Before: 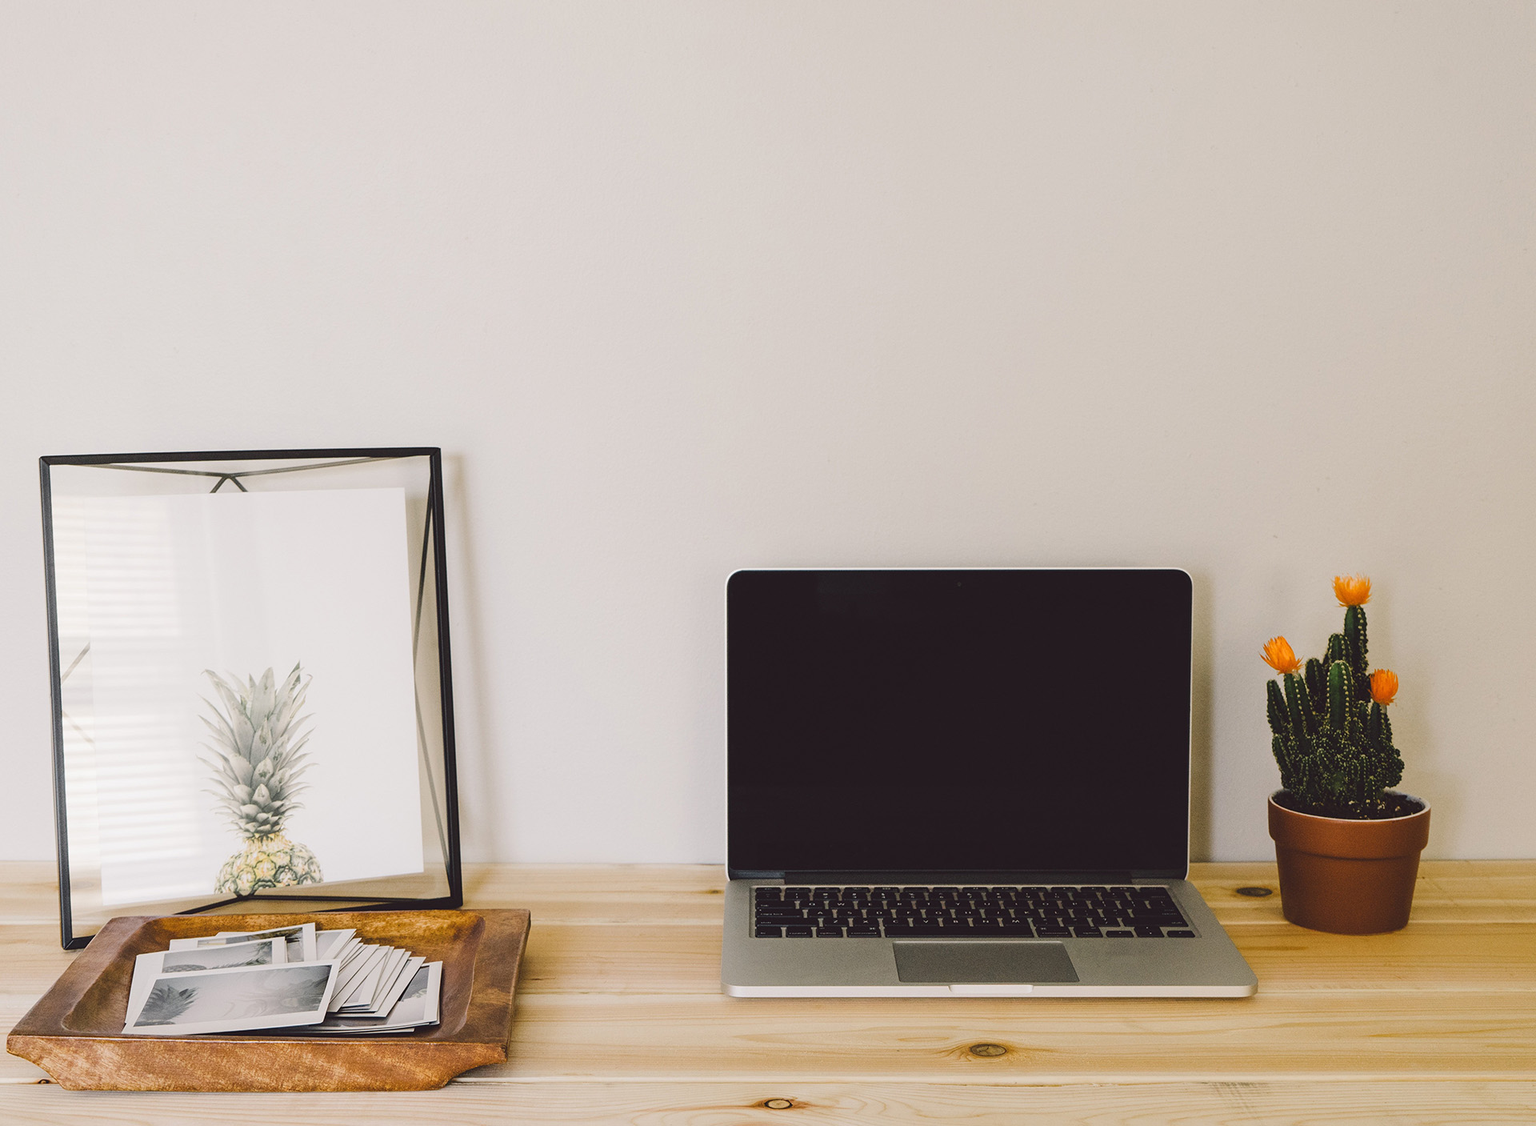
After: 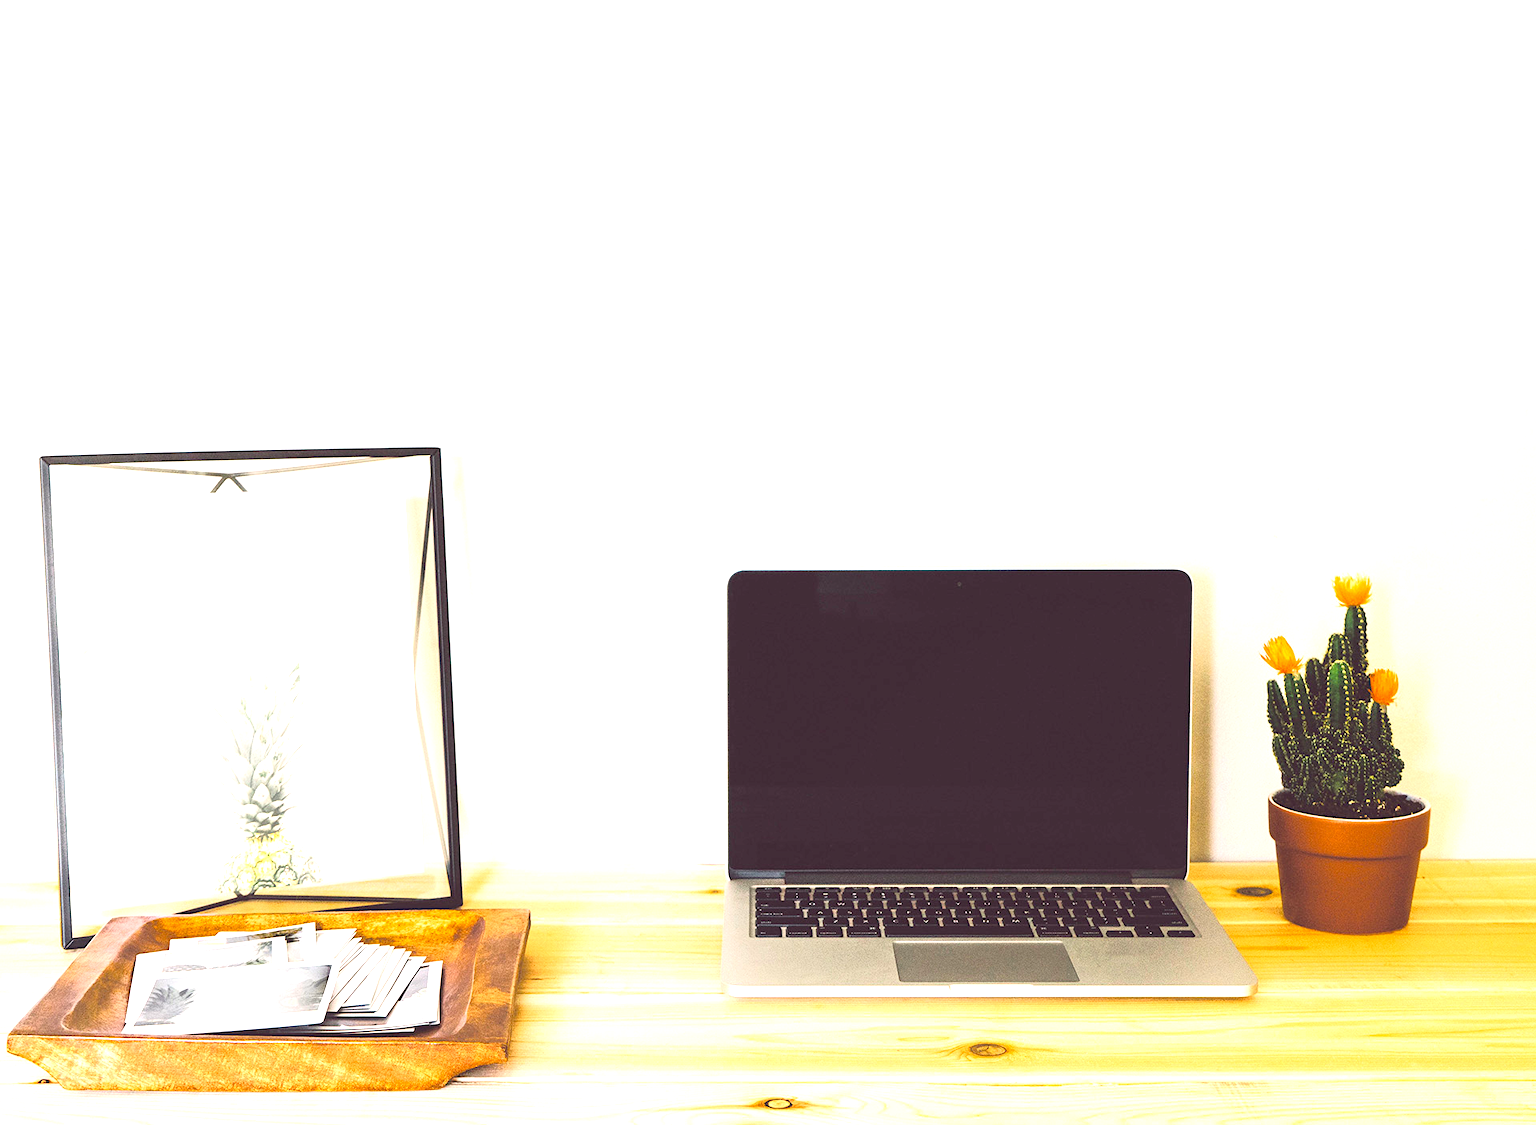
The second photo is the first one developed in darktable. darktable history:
tone curve: curves: ch0 [(0, 0.013) (0.117, 0.081) (0.257, 0.259) (0.408, 0.45) (0.611, 0.64) (0.81, 0.857) (1, 1)]; ch1 [(0, 0) (0.287, 0.198) (0.501, 0.506) (0.56, 0.584) (0.715, 0.741) (0.976, 0.992)]; ch2 [(0, 0) (0.369, 0.362) (0.5, 0.5) (0.537, 0.547) (0.59, 0.603) (0.681, 0.754) (1, 1)], color space Lab, independent channels, preserve colors none
exposure: exposure 1.5 EV, compensate highlight preservation false
